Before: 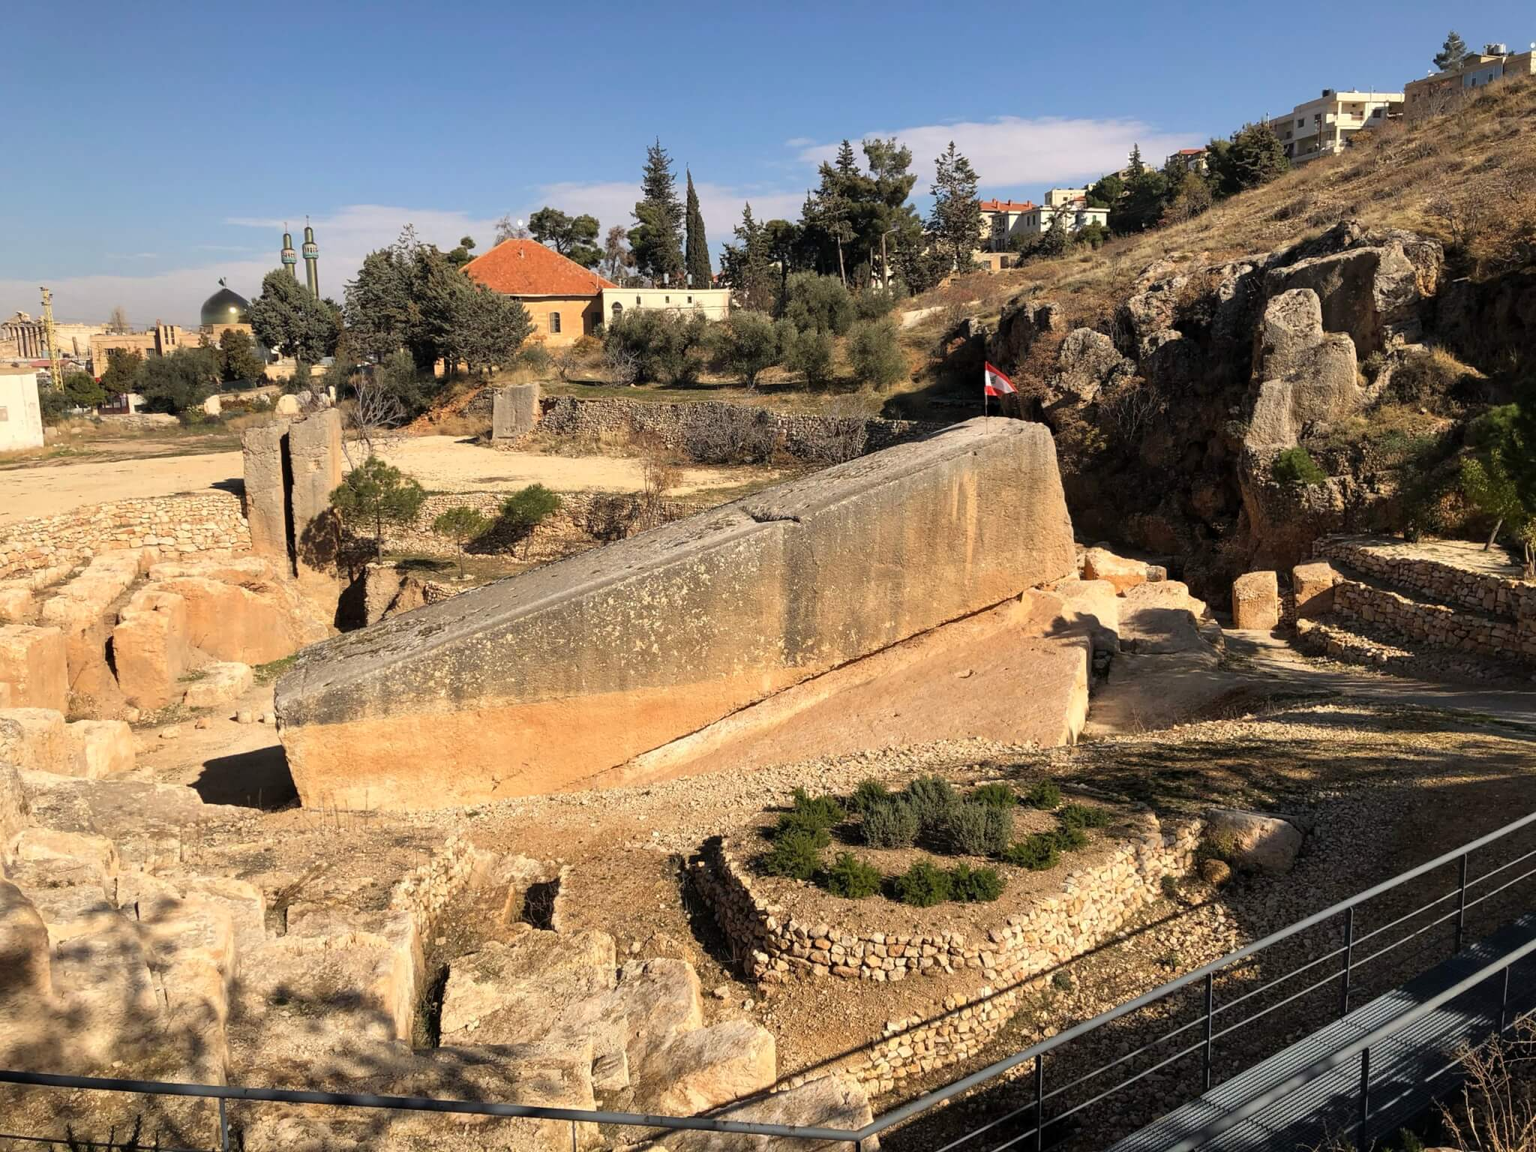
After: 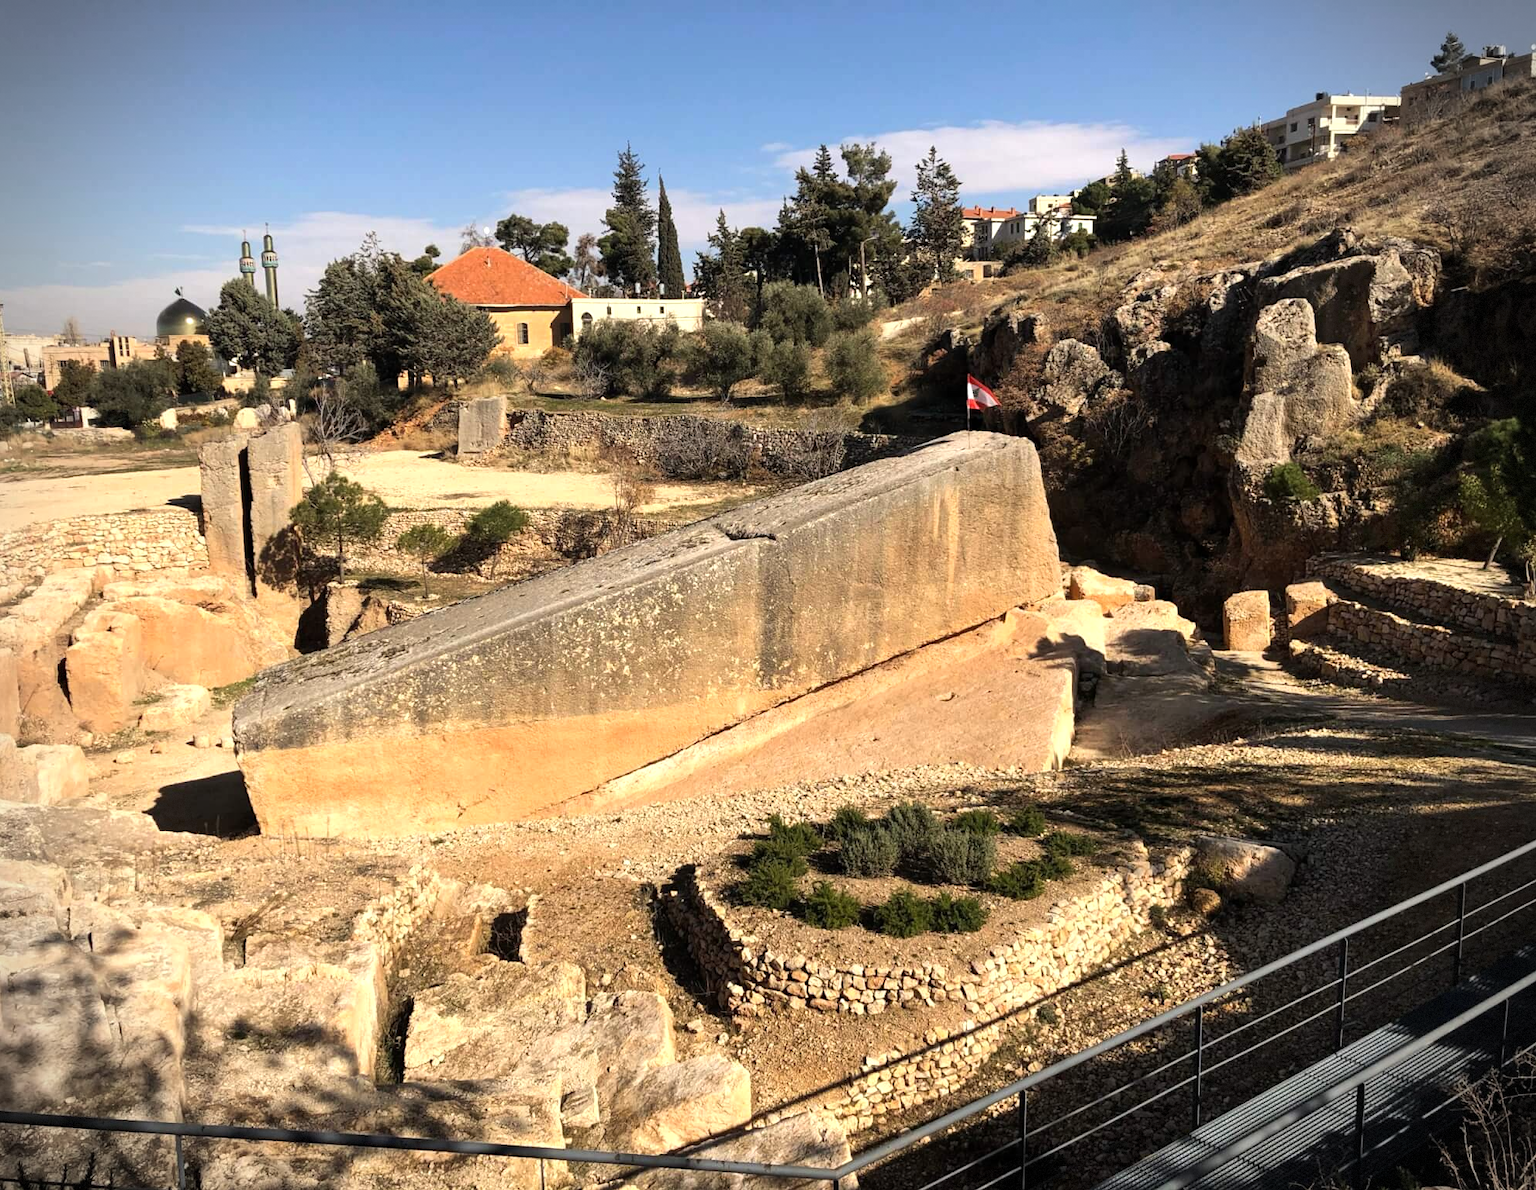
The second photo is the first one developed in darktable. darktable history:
tone equalizer: -8 EV -0.417 EV, -7 EV -0.389 EV, -6 EV -0.333 EV, -5 EV -0.222 EV, -3 EV 0.222 EV, -2 EV 0.333 EV, -1 EV 0.389 EV, +0 EV 0.417 EV, edges refinement/feathering 500, mask exposure compensation -1.57 EV, preserve details no
vignetting: dithering 8-bit output, unbound false
crop and rotate: left 3.238%
